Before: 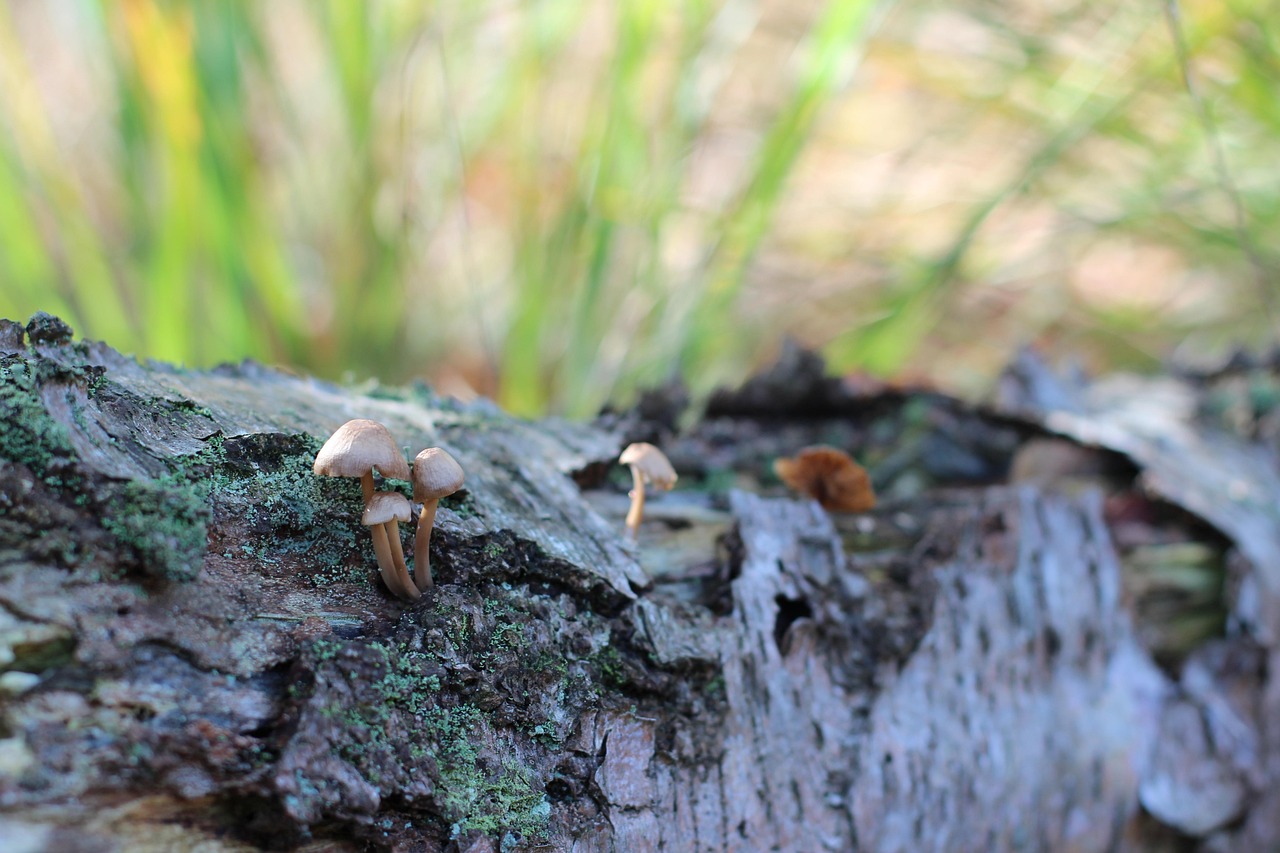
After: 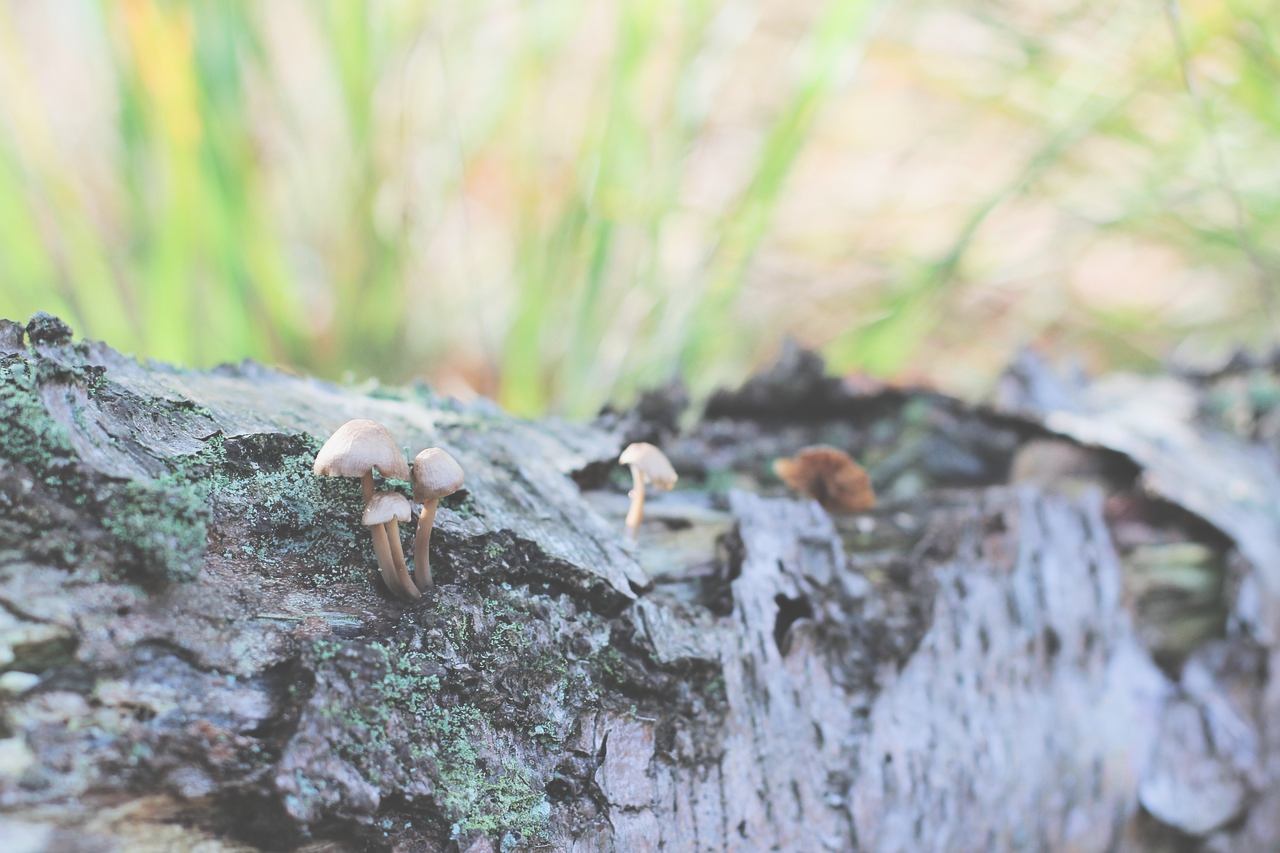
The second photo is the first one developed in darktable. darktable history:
filmic rgb: black relative exposure -5 EV, hardness 2.88, contrast 1.4, highlights saturation mix -30%
contrast equalizer: y [[0.509, 0.517, 0.523, 0.523, 0.517, 0.509], [0.5 ×6], [0.5 ×6], [0 ×6], [0 ×6]]
exposure: black level correction -0.071, exposure 0.5 EV, compensate highlight preservation false
